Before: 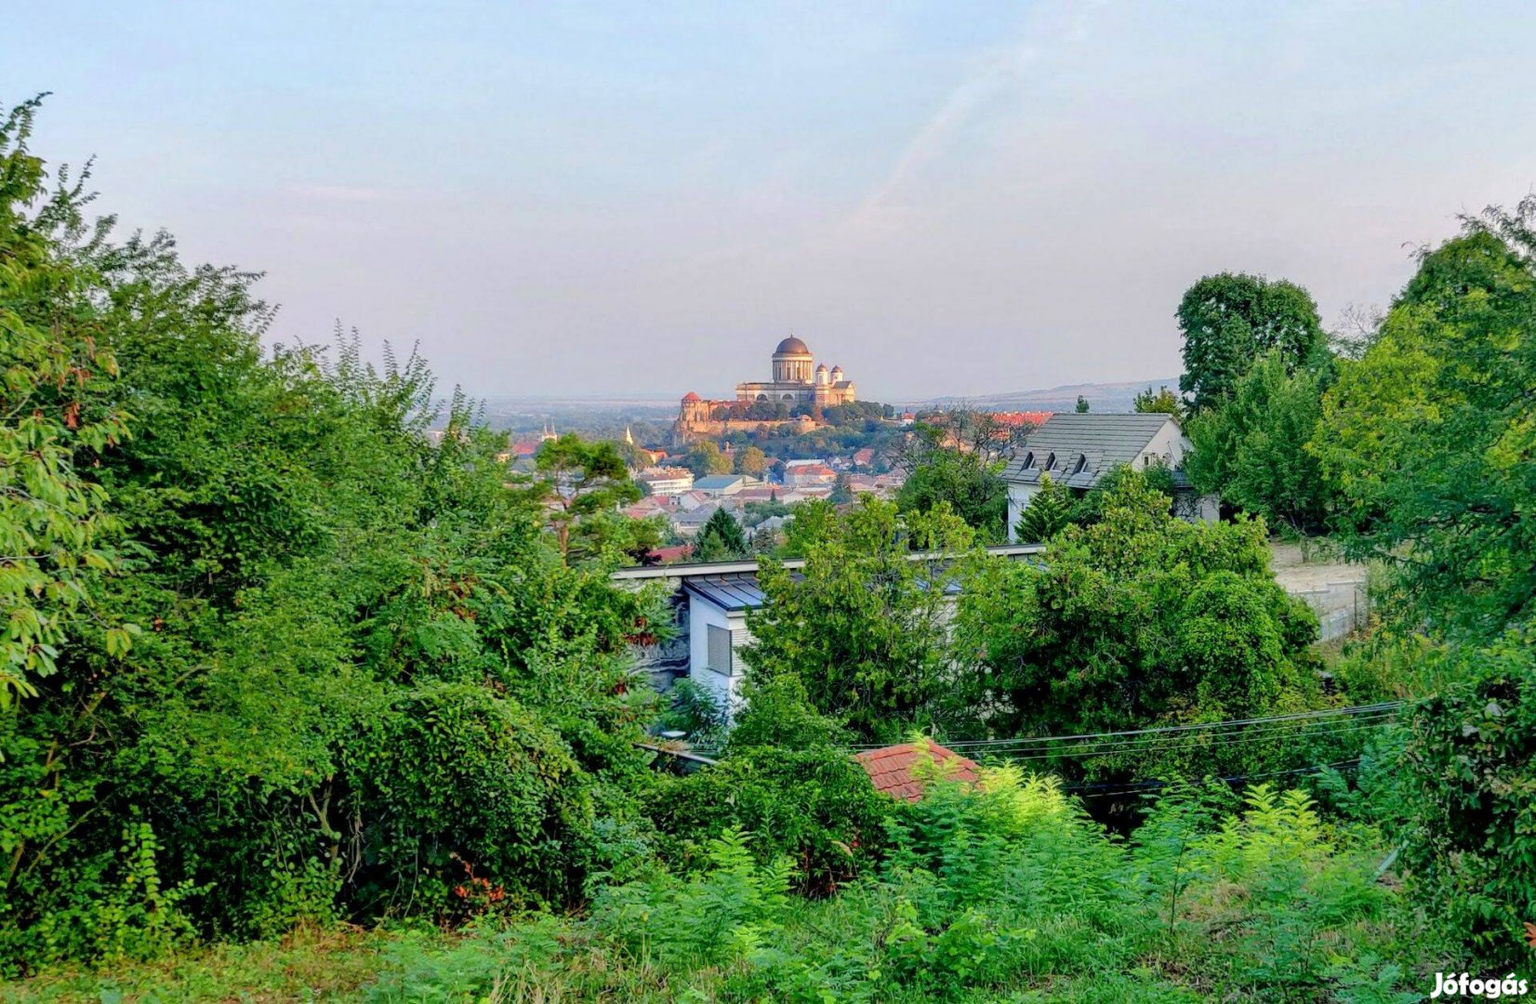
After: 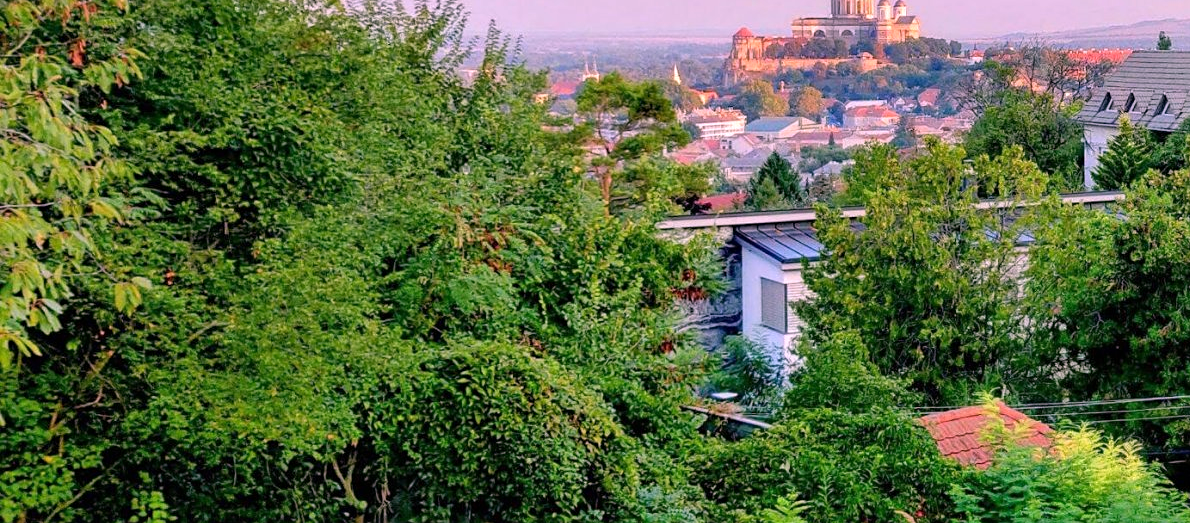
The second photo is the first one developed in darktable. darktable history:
white balance: red 1.188, blue 1.11
sharpen: amount 0.2
crop: top 36.498%, right 27.964%, bottom 14.995%
